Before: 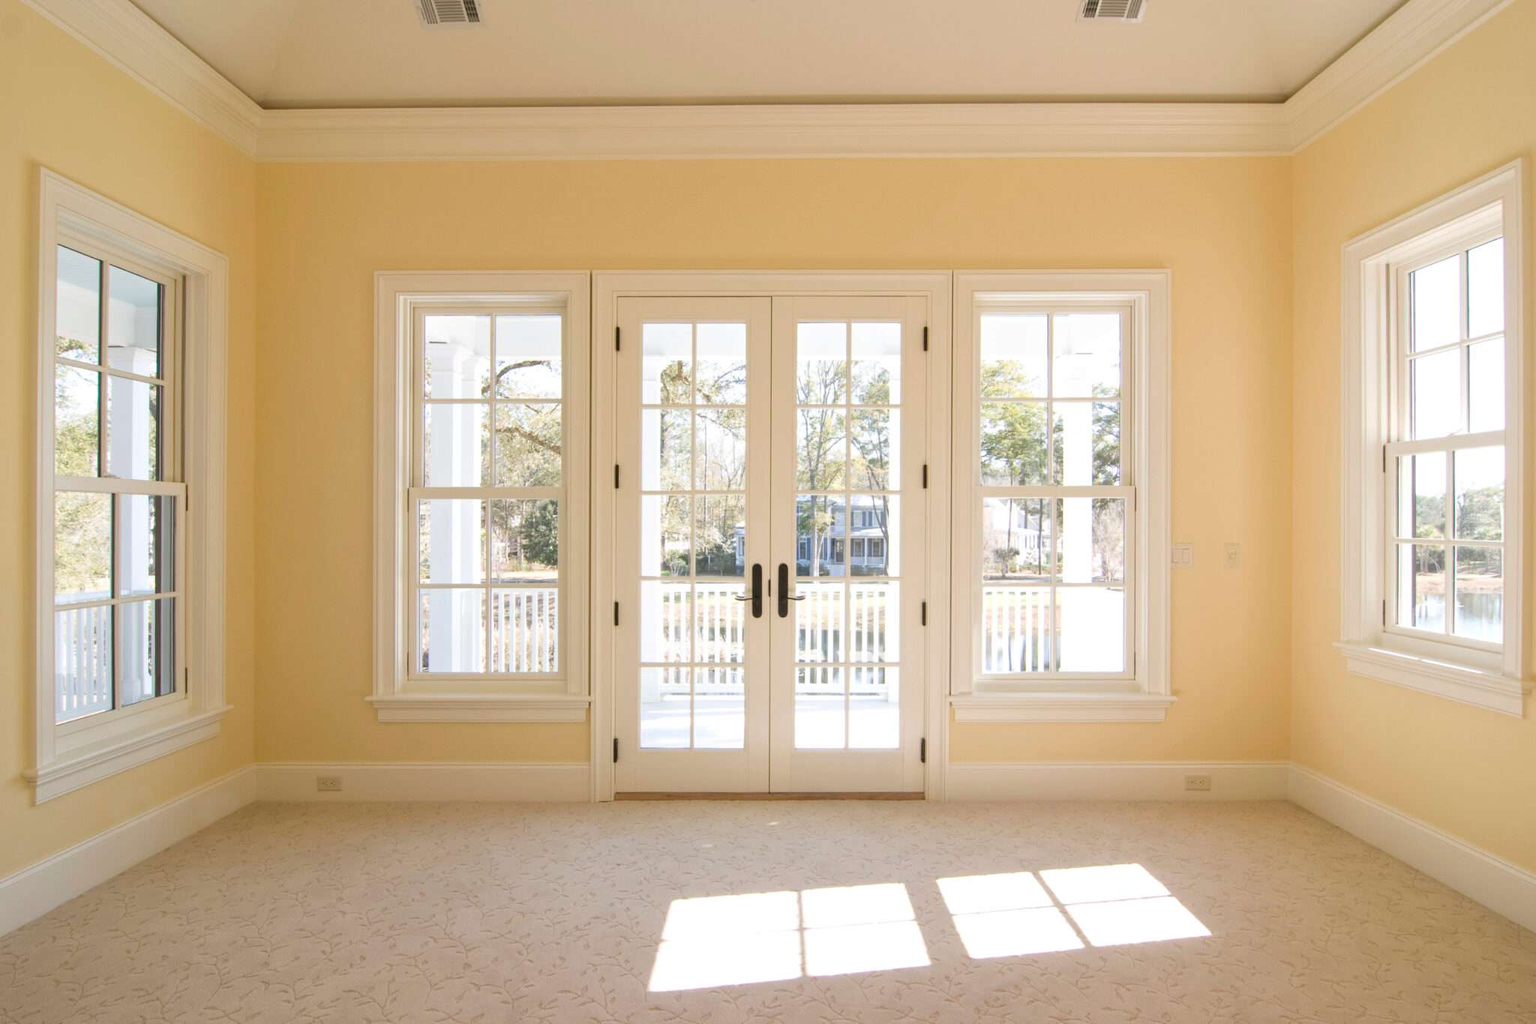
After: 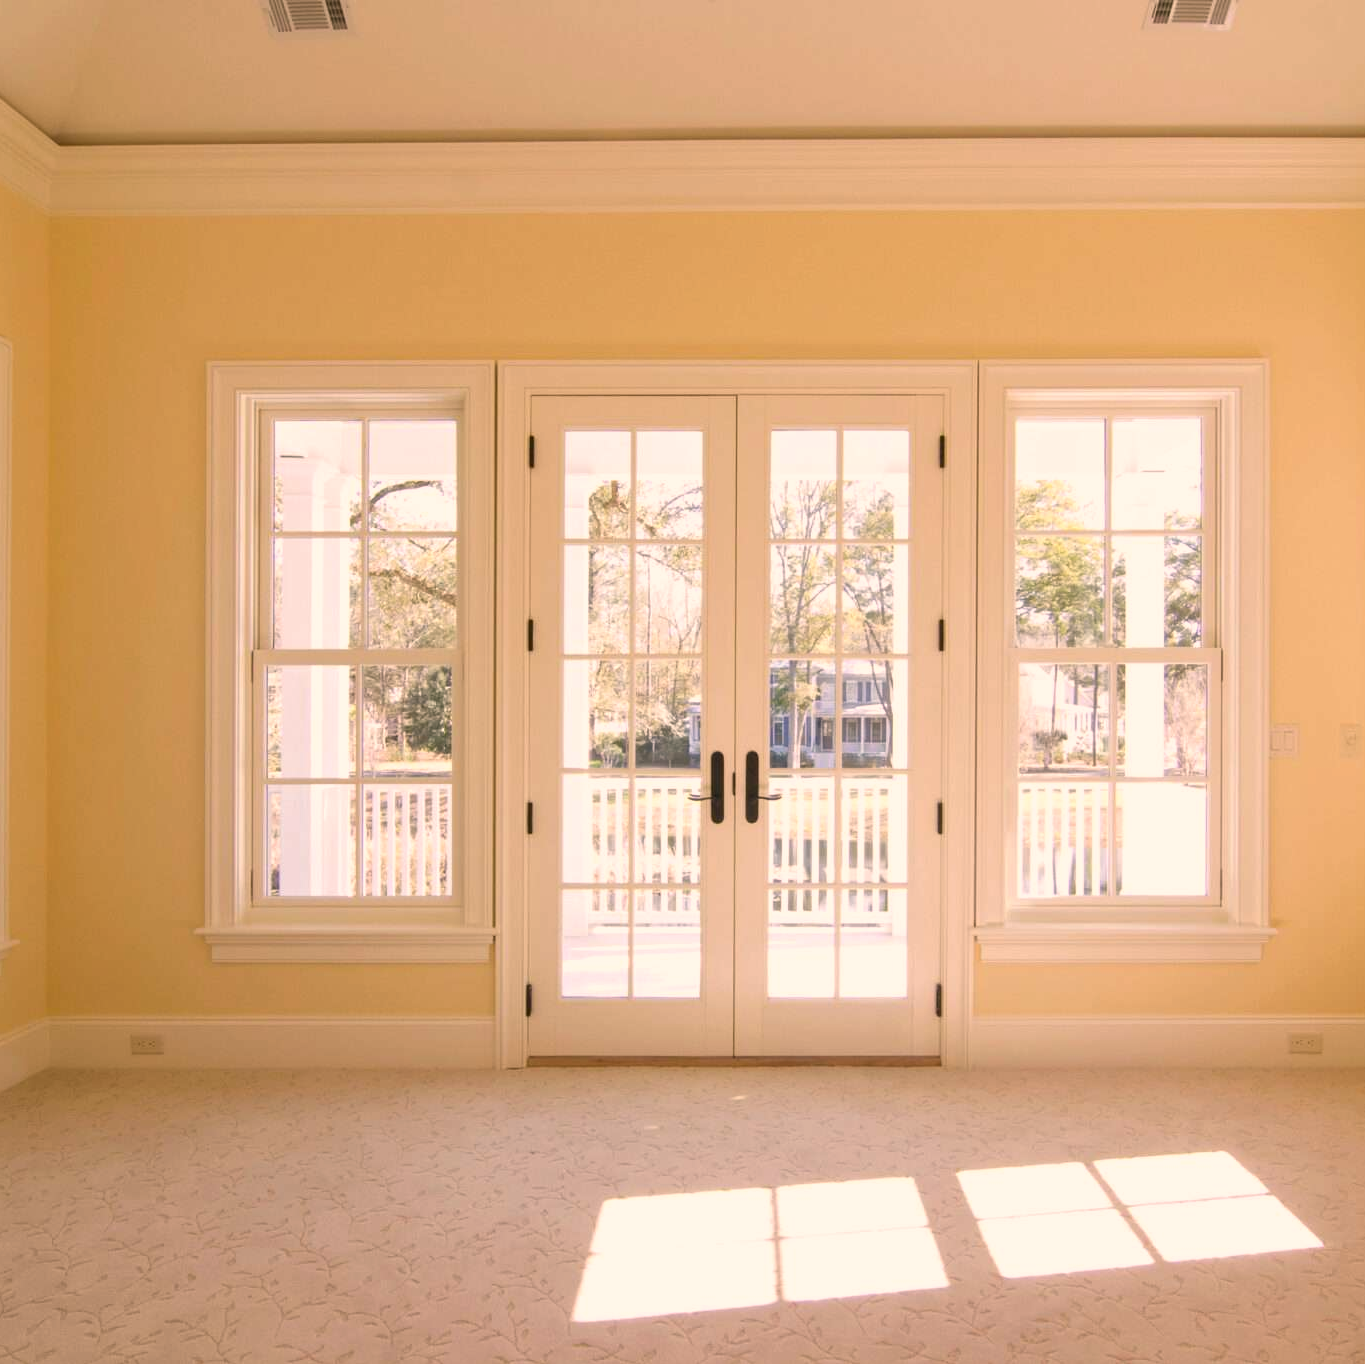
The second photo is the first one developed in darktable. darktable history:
color correction: highlights a* 11.96, highlights b* 11.58
crop and rotate: left 14.292%, right 19.041%
